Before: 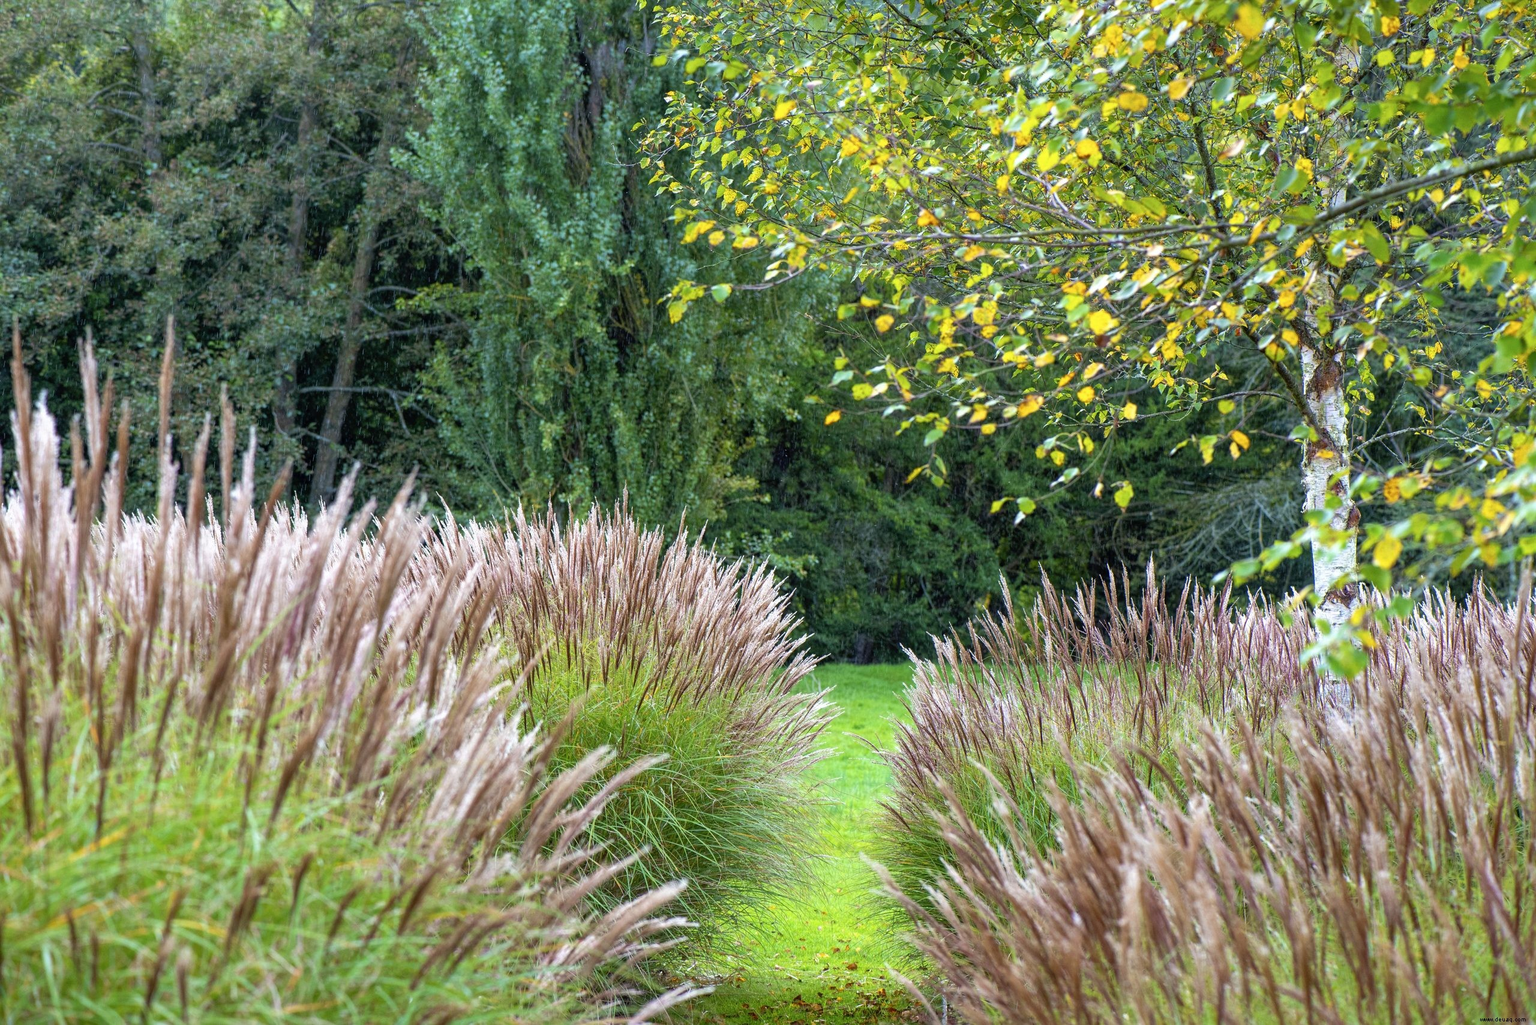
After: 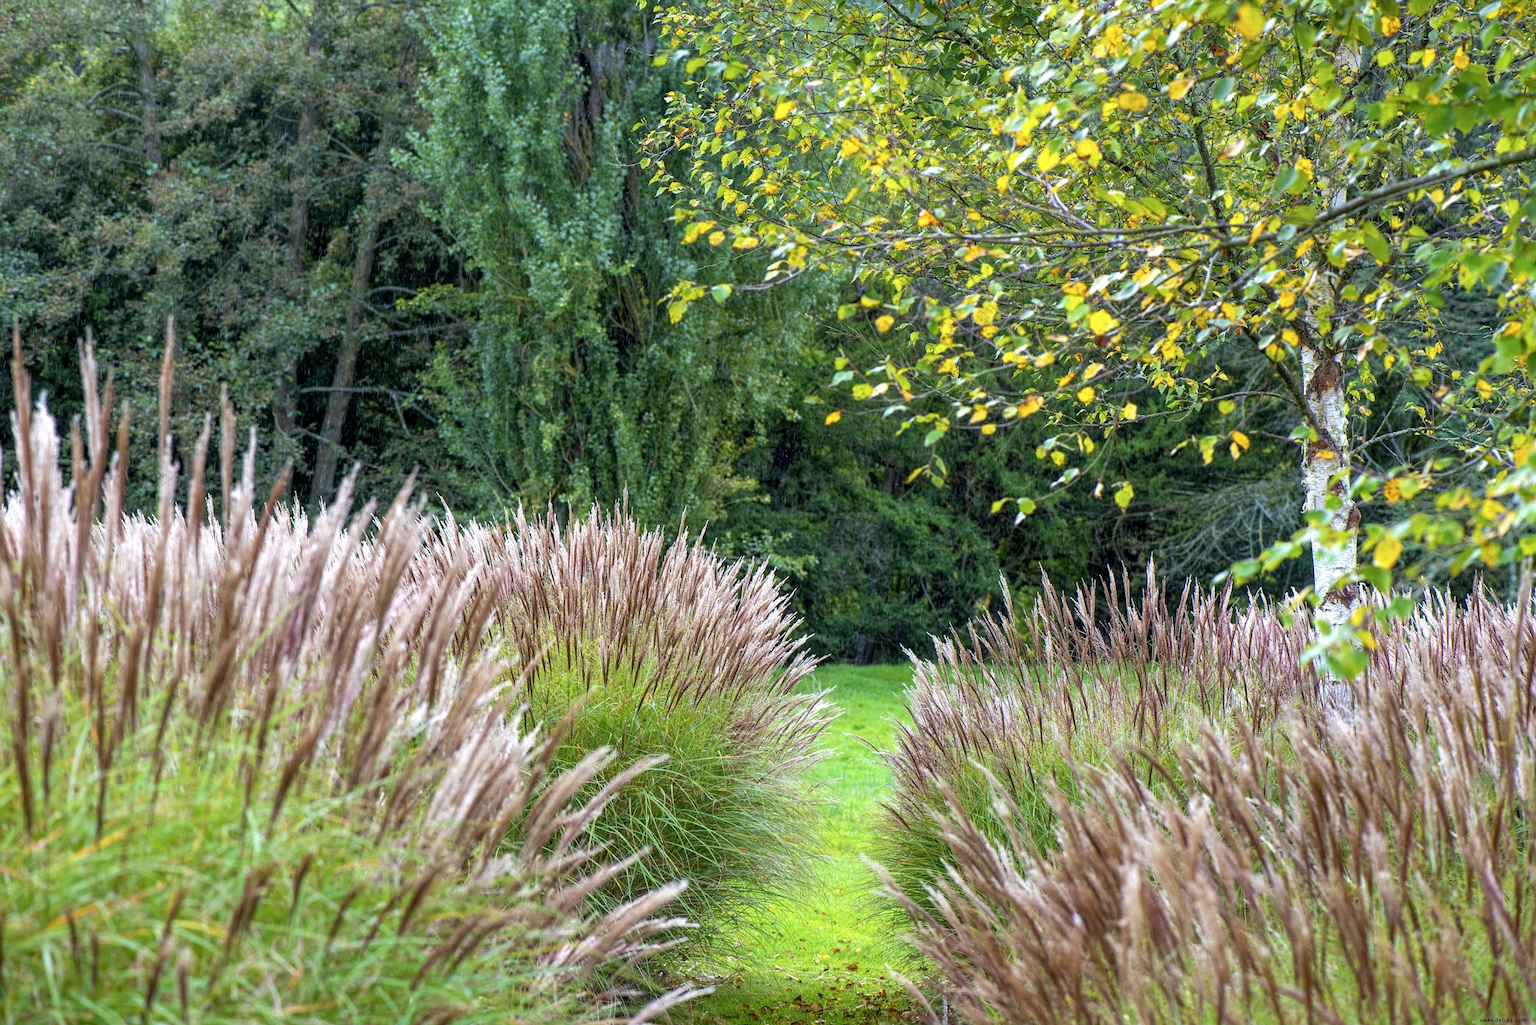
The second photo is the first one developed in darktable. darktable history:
local contrast: highlights 102%, shadows 102%, detail 119%, midtone range 0.2
